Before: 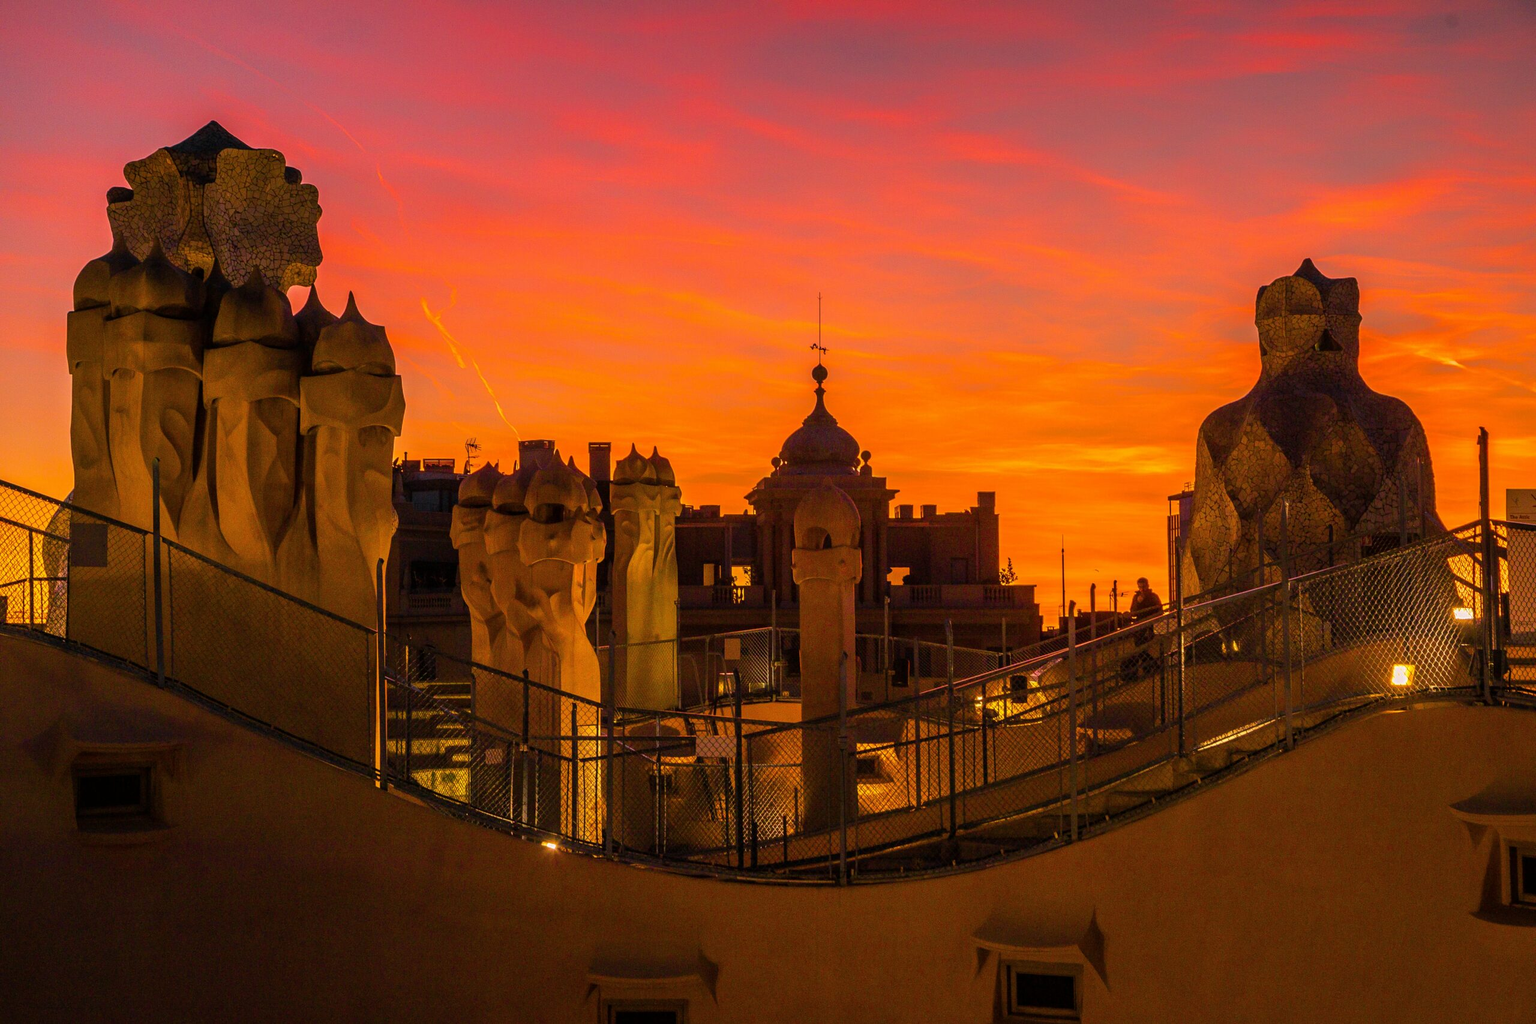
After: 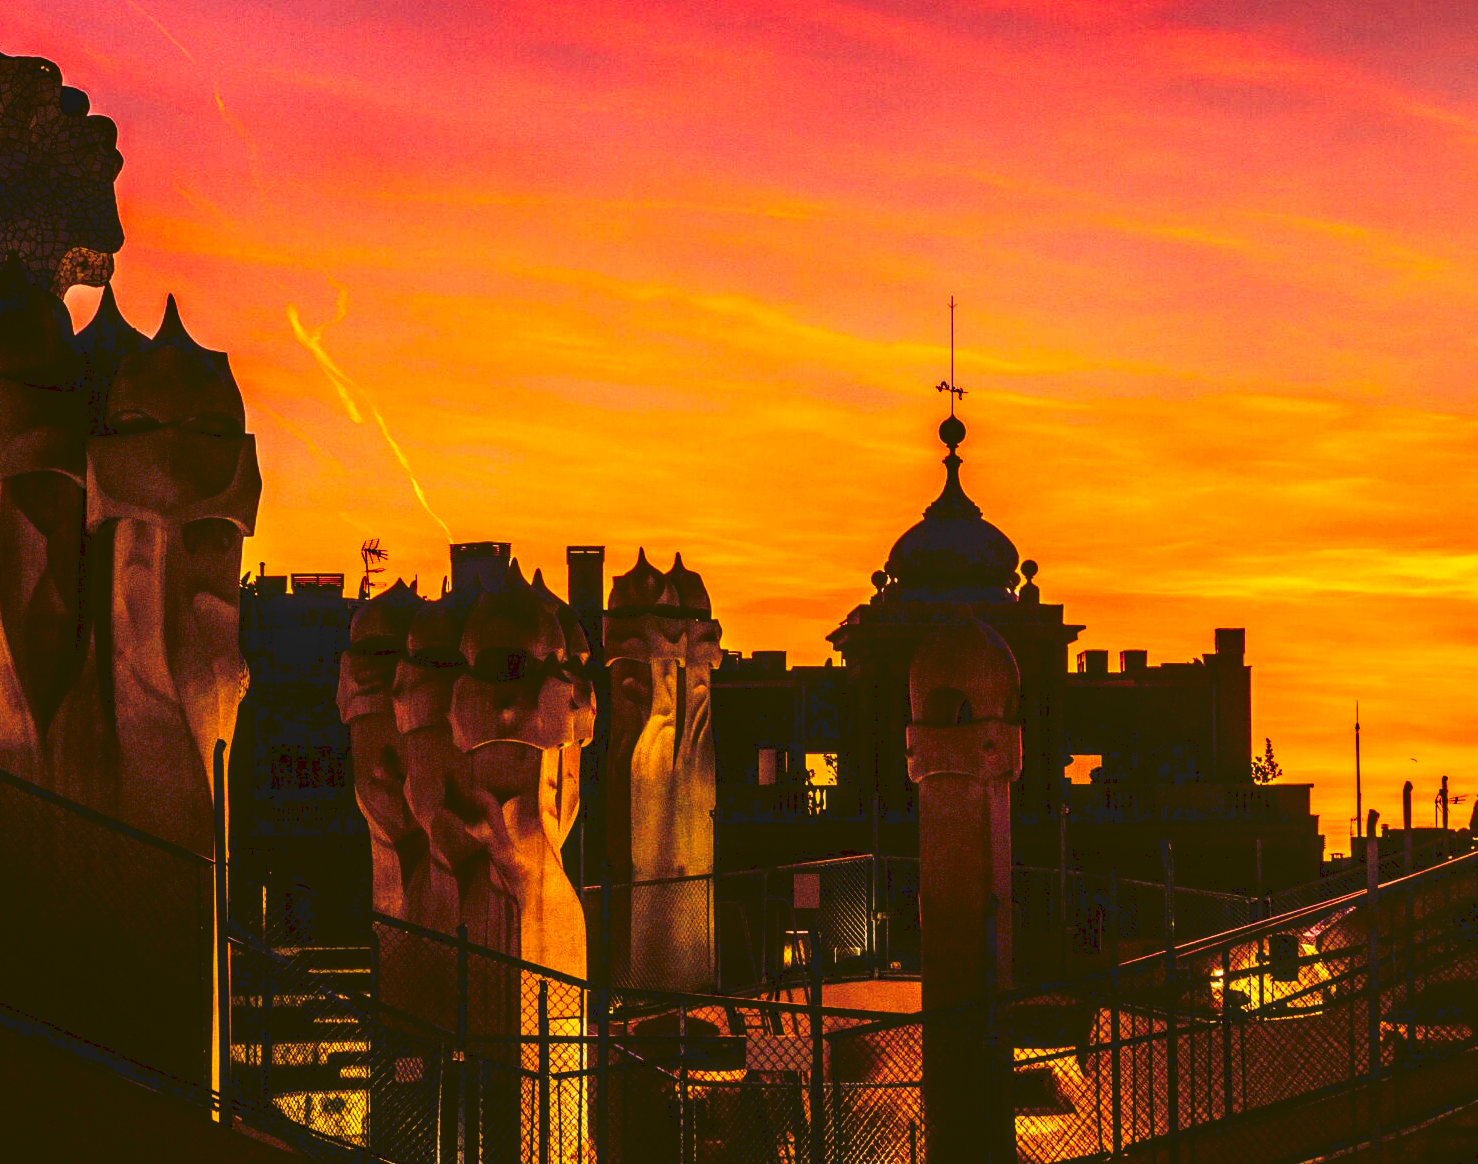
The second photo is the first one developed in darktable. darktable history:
crop: left 16.202%, top 11.208%, right 26.045%, bottom 20.557%
local contrast: detail 130%
tone curve: curves: ch0 [(0, 0) (0.003, 0.103) (0.011, 0.103) (0.025, 0.105) (0.044, 0.108) (0.069, 0.108) (0.1, 0.111) (0.136, 0.121) (0.177, 0.145) (0.224, 0.174) (0.277, 0.223) (0.335, 0.289) (0.399, 0.374) (0.468, 0.47) (0.543, 0.579) (0.623, 0.687) (0.709, 0.787) (0.801, 0.879) (0.898, 0.942) (1, 1)], preserve colors none
contrast brightness saturation: contrast 0.28
